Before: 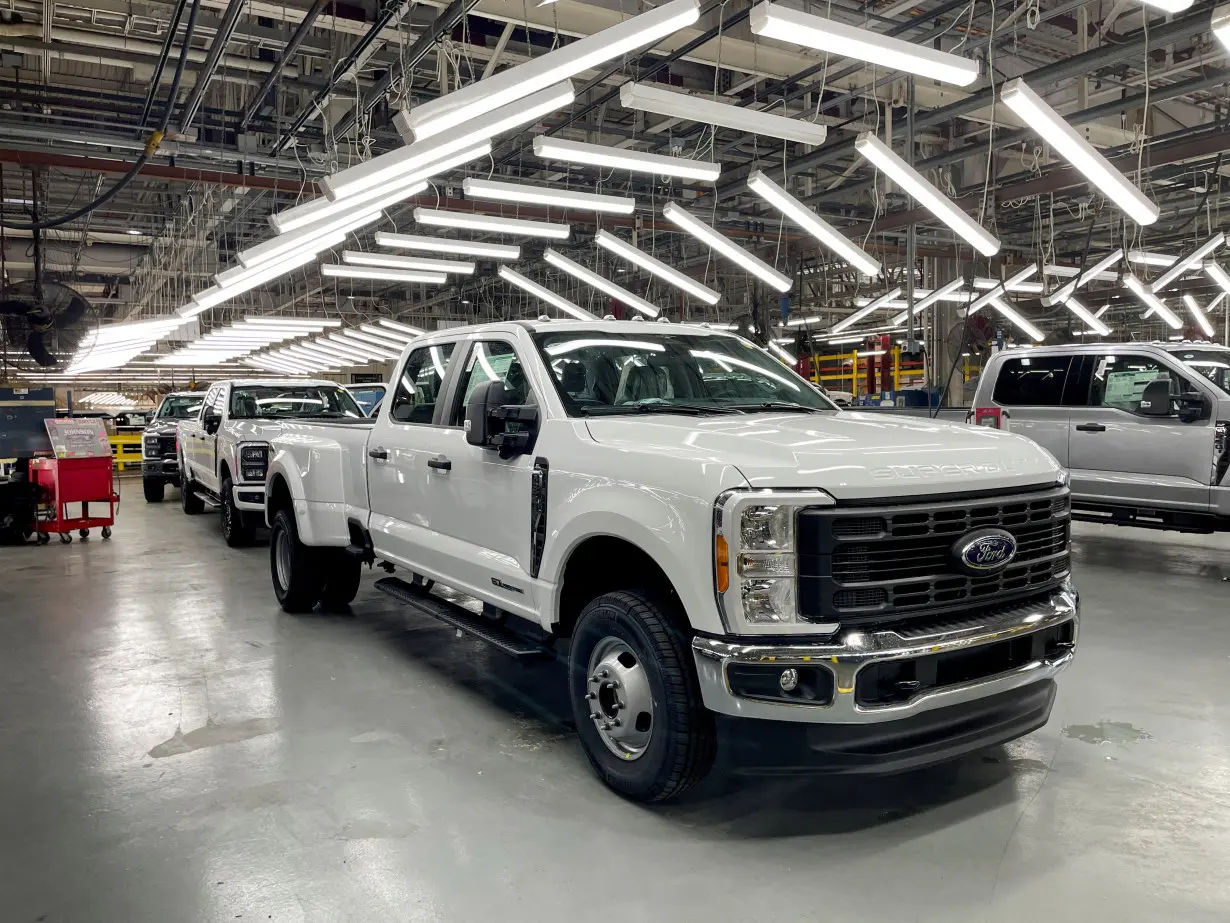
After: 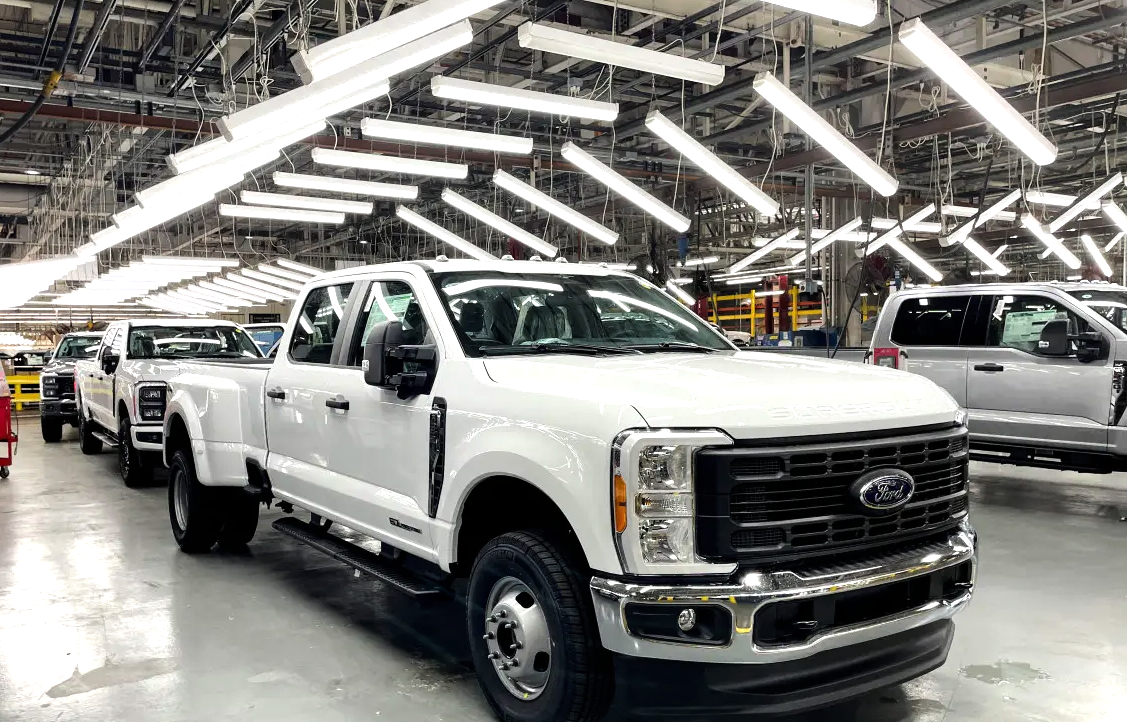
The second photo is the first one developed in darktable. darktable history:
crop: left 8.305%, top 6.541%, bottom 15.205%
tone equalizer: -8 EV -0.725 EV, -7 EV -0.668 EV, -6 EV -0.598 EV, -5 EV -0.403 EV, -3 EV 0.392 EV, -2 EV 0.6 EV, -1 EV 0.699 EV, +0 EV 0.721 EV, luminance estimator HSV value / RGB max
